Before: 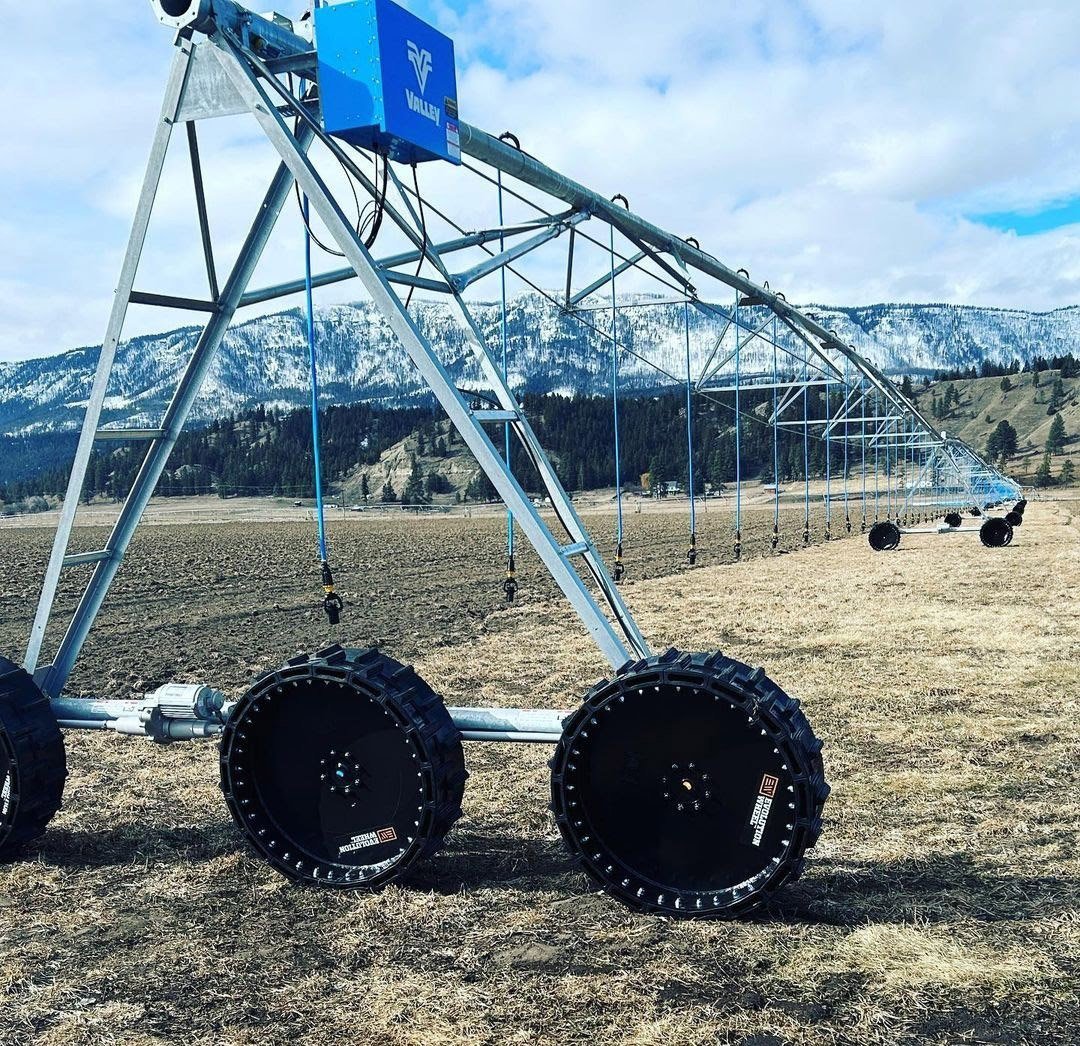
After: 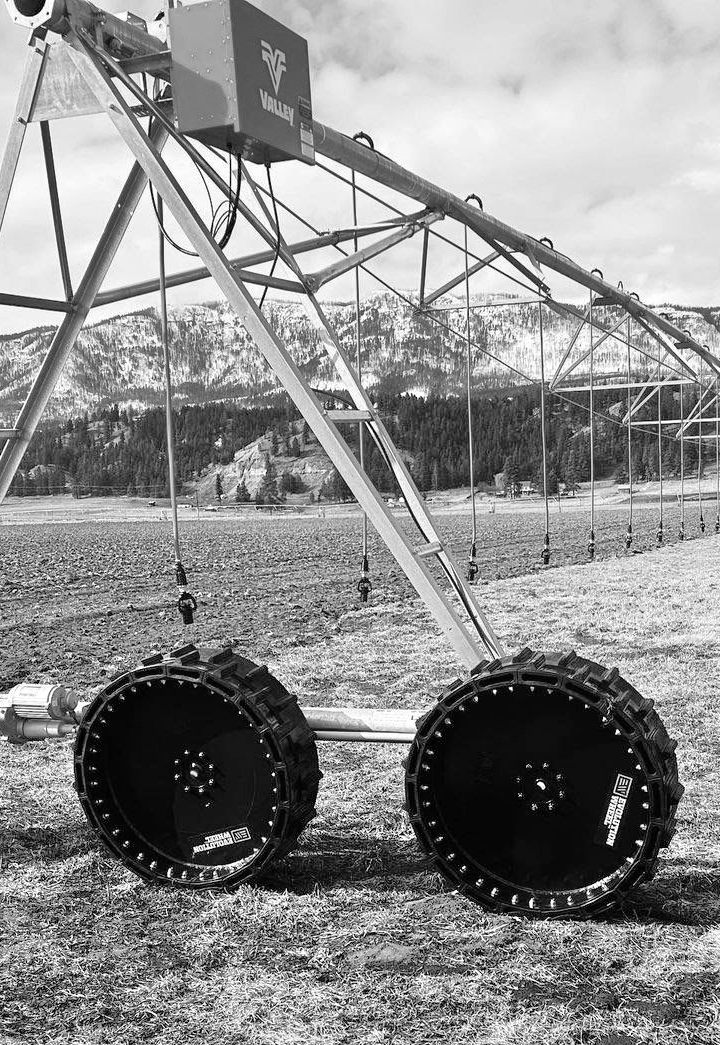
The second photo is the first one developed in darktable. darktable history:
color correction: highlights a* 4.02, highlights b* 4.98, shadows a* -7.55, shadows b* 4.98
monochrome: on, module defaults
crop and rotate: left 13.537%, right 19.796%
tone equalizer: -7 EV 0.15 EV, -6 EV 0.6 EV, -5 EV 1.15 EV, -4 EV 1.33 EV, -3 EV 1.15 EV, -2 EV 0.6 EV, -1 EV 0.15 EV, mask exposure compensation -0.5 EV
